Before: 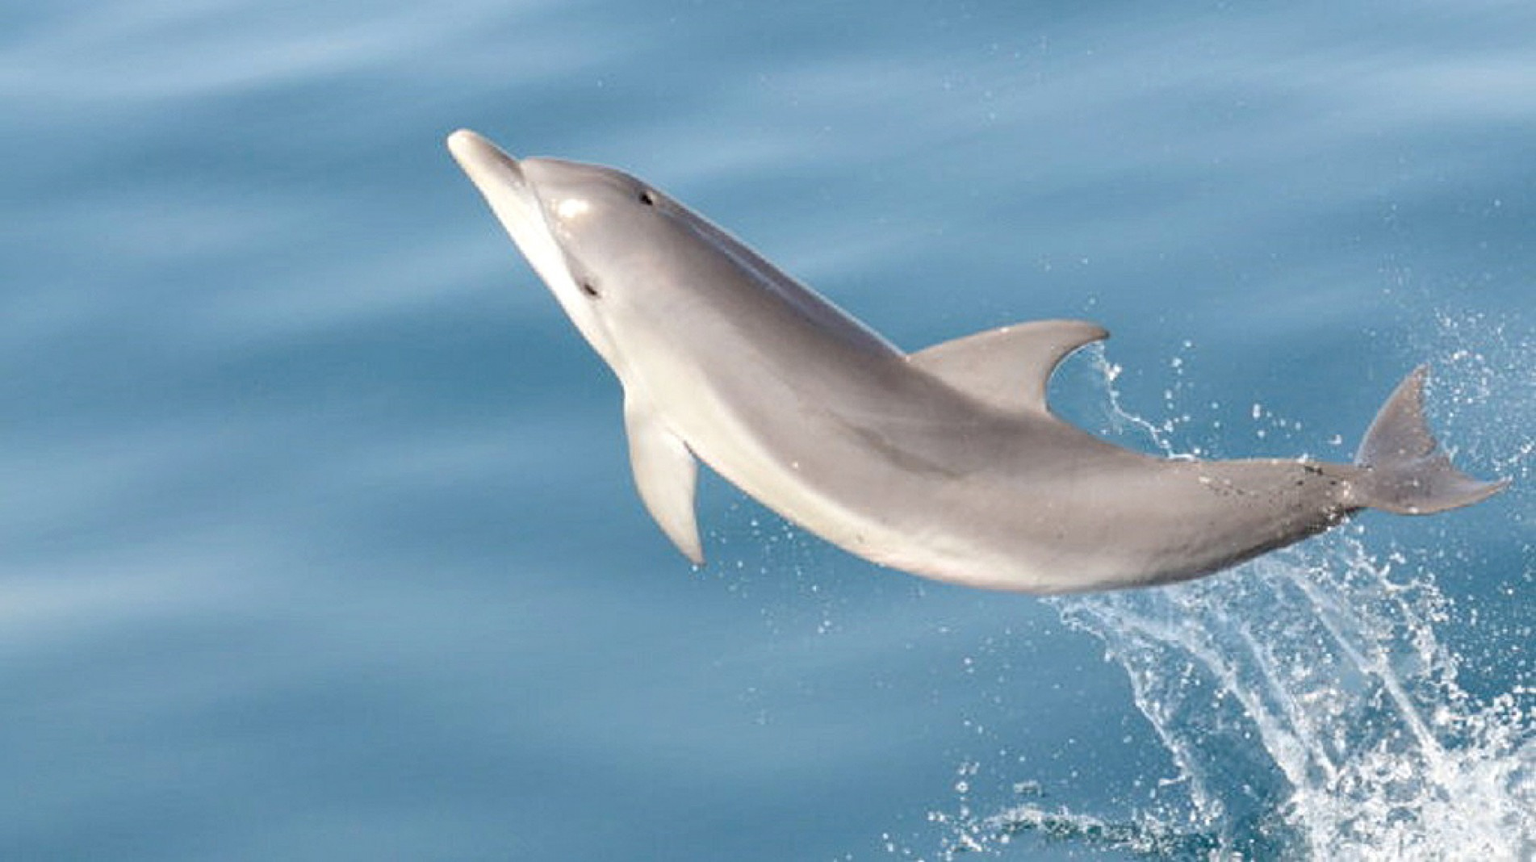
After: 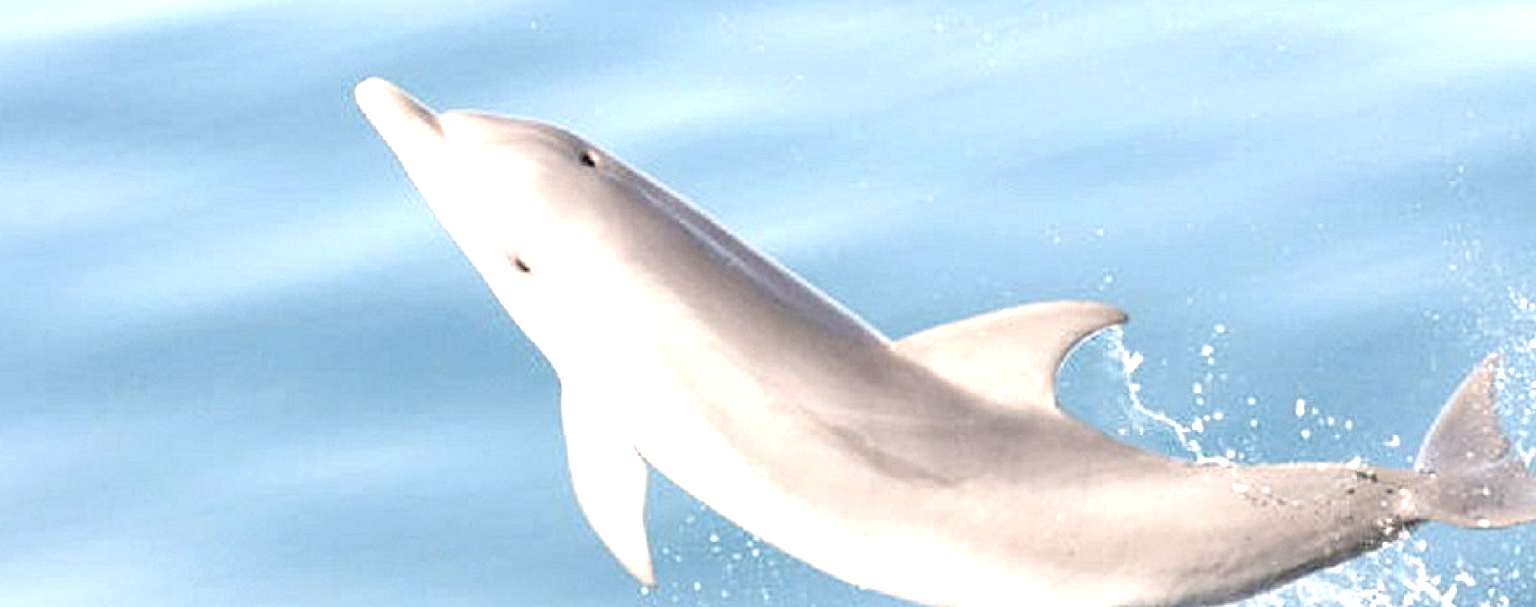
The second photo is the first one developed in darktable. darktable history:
color correction: highlights a* 2.75, highlights b* 5, shadows a* -2.04, shadows b* -4.84, saturation 0.8
crop and rotate: left 9.345%, top 7.22%, right 4.982%, bottom 32.331%
exposure: exposure 1.15 EV, compensate highlight preservation false
